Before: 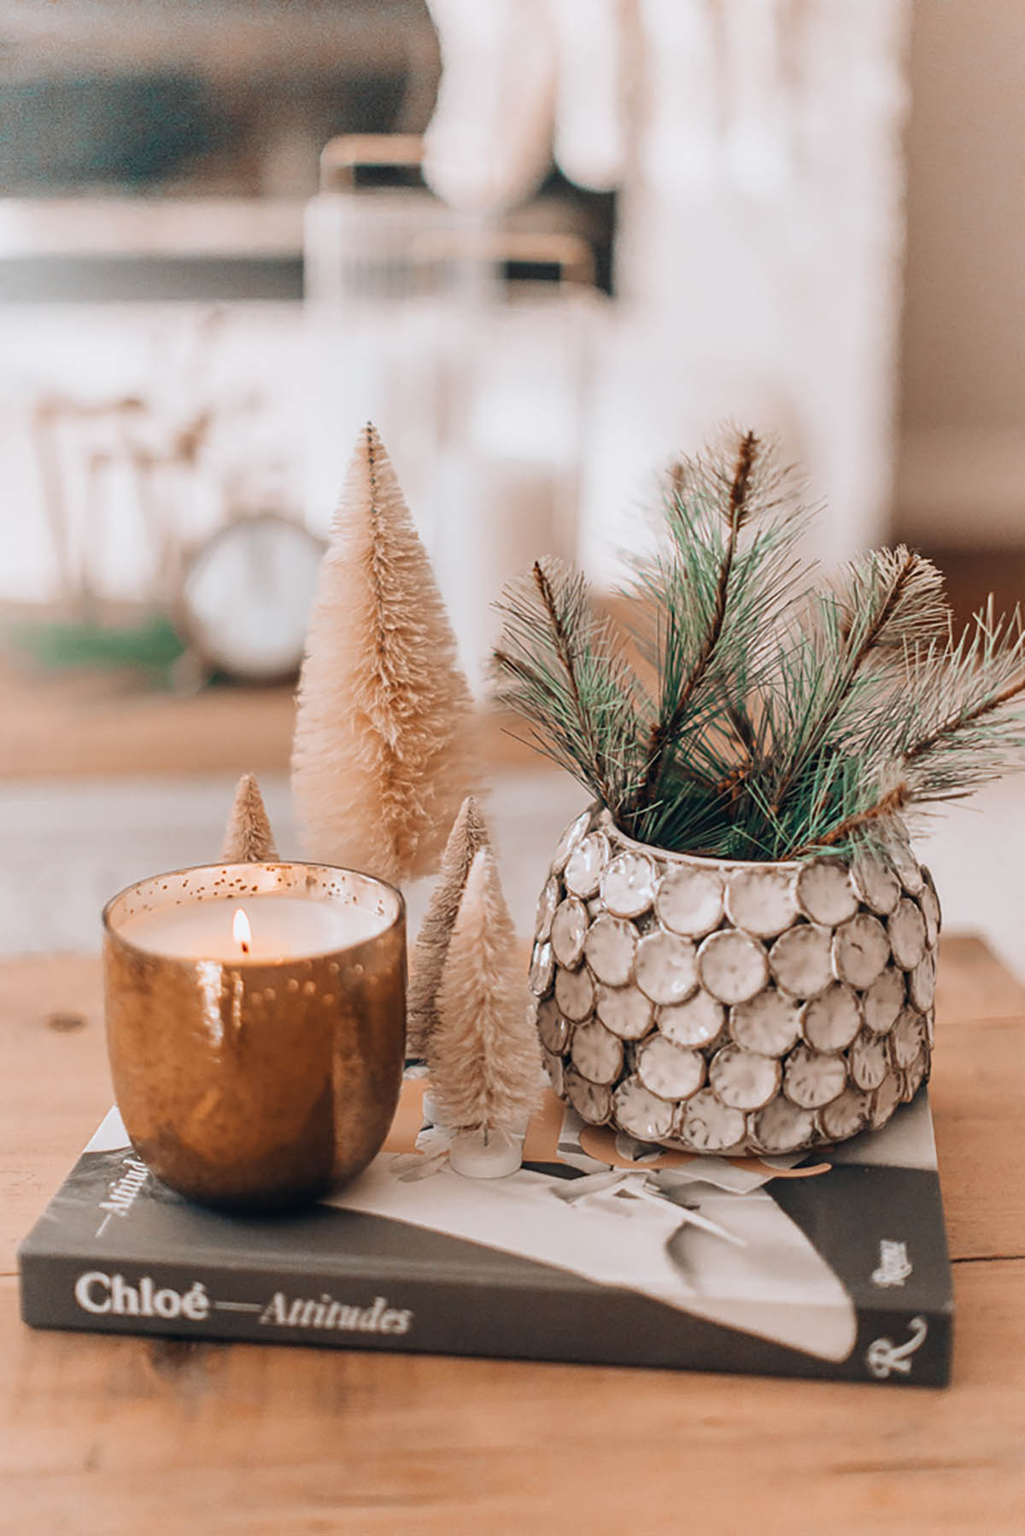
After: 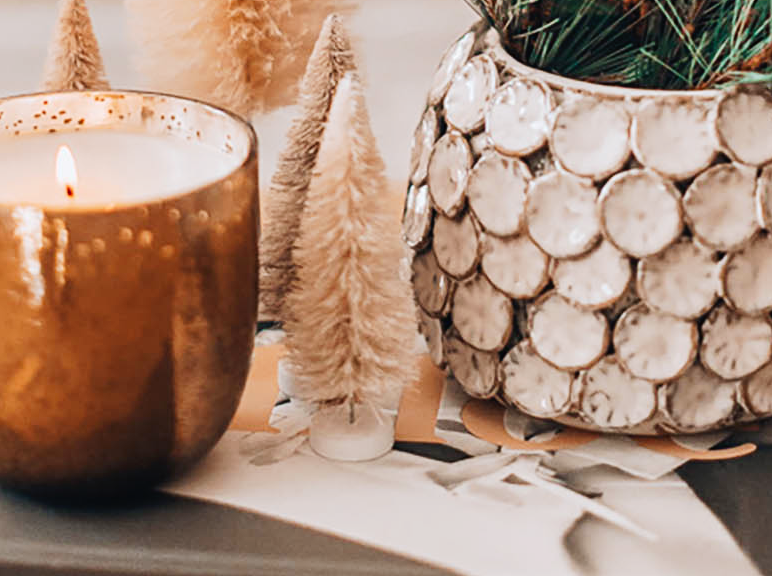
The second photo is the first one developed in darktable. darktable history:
crop: left 18.091%, top 51.13%, right 17.525%, bottom 16.85%
tone curve: curves: ch0 [(0, 0) (0.003, 0.014) (0.011, 0.019) (0.025, 0.026) (0.044, 0.037) (0.069, 0.053) (0.1, 0.083) (0.136, 0.121) (0.177, 0.163) (0.224, 0.22) (0.277, 0.281) (0.335, 0.354) (0.399, 0.436) (0.468, 0.526) (0.543, 0.612) (0.623, 0.706) (0.709, 0.79) (0.801, 0.858) (0.898, 0.925) (1, 1)], preserve colors none
